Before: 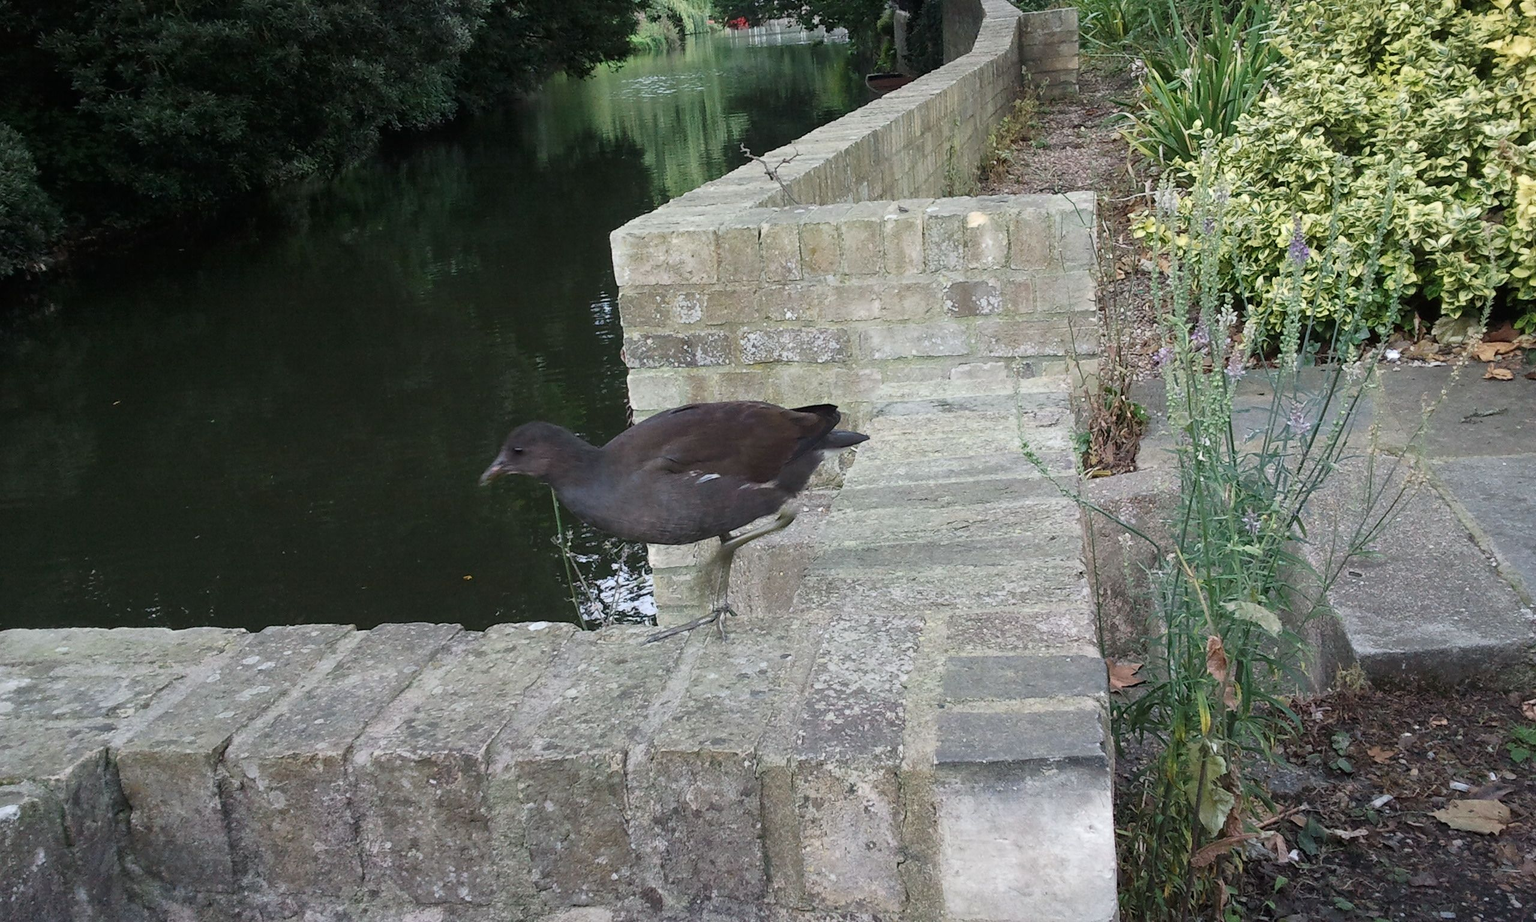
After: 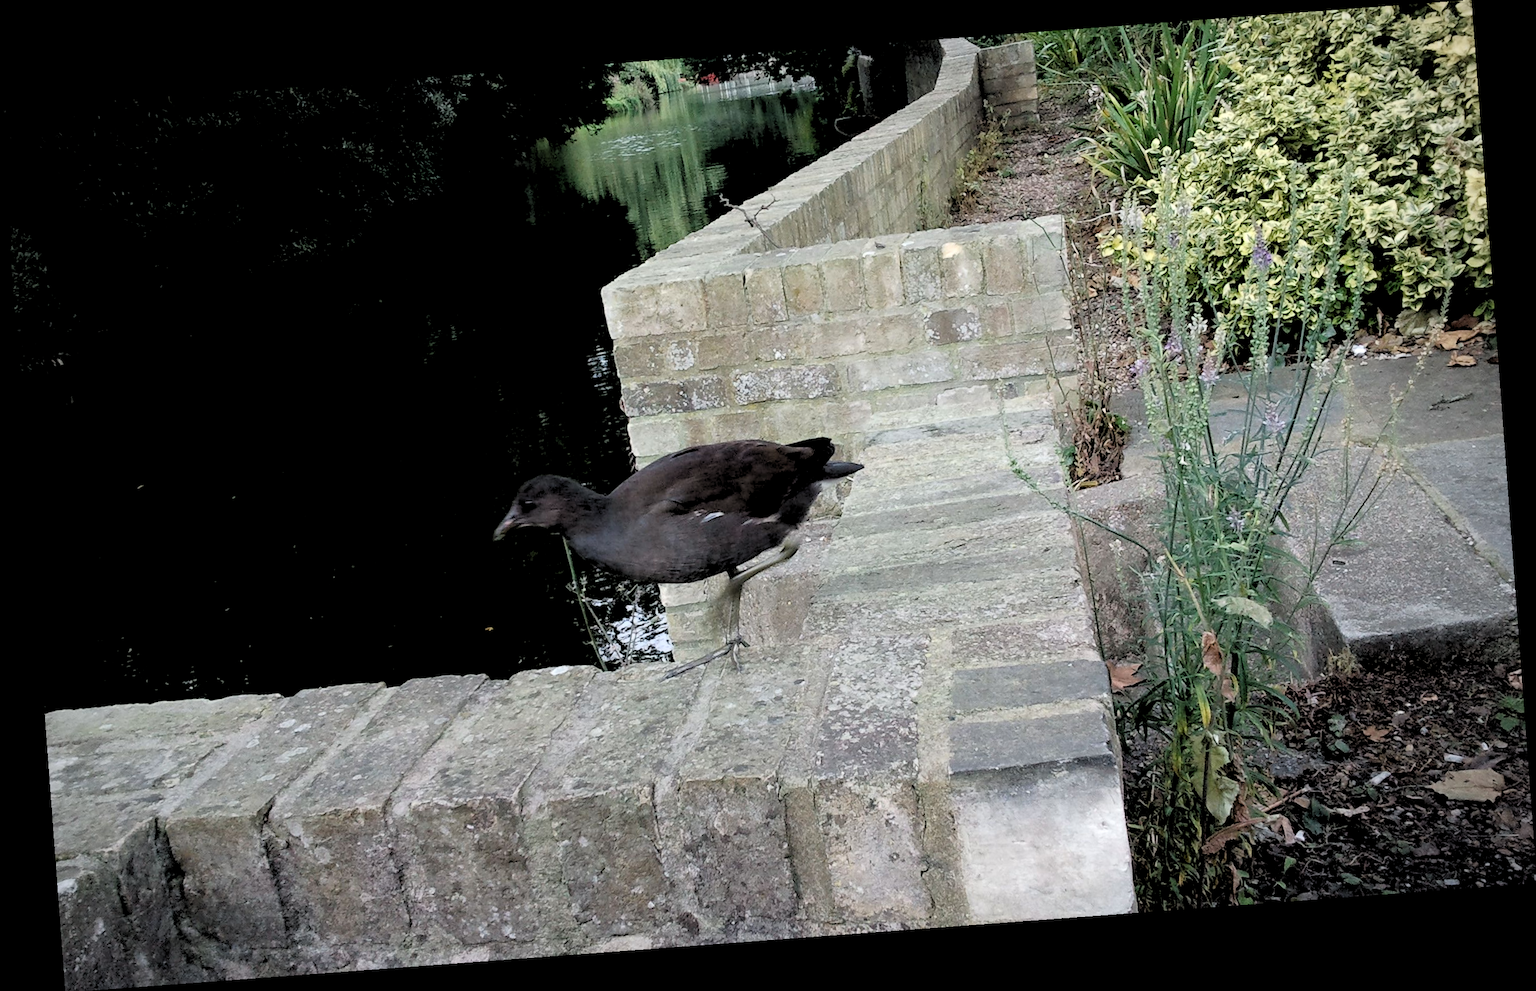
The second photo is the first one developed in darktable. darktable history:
rotate and perspective: rotation -4.25°, automatic cropping off
rgb levels: levels [[0.029, 0.461, 0.922], [0, 0.5, 1], [0, 0.5, 1]]
vignetting: unbound false
